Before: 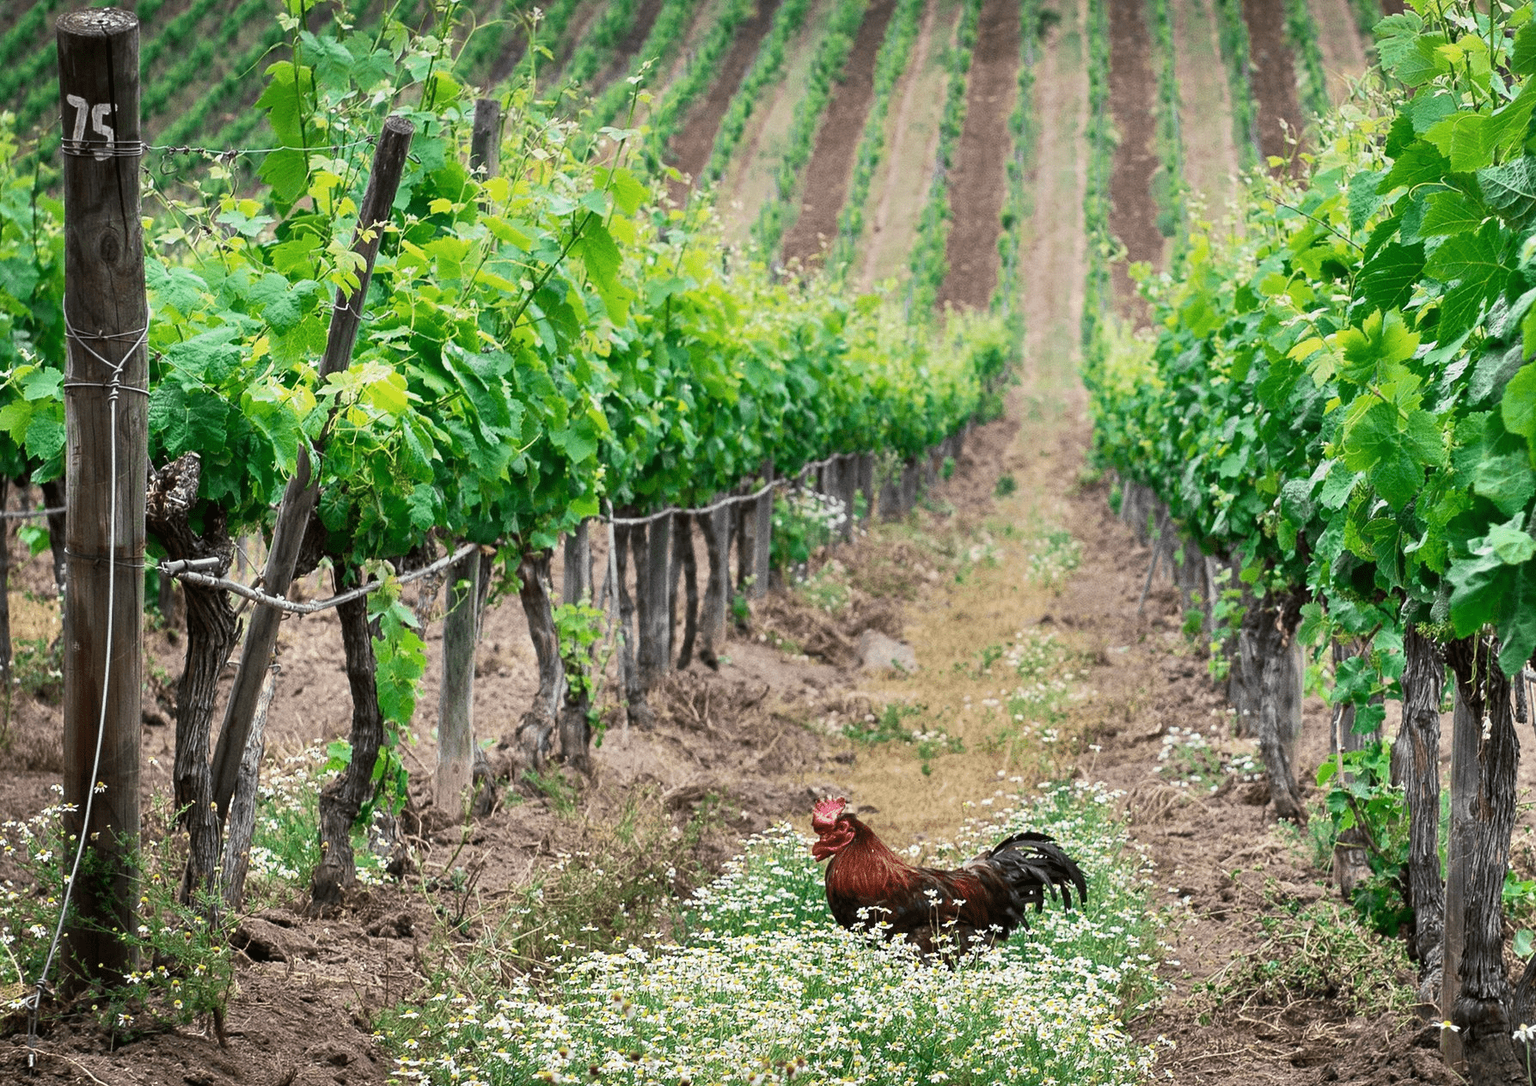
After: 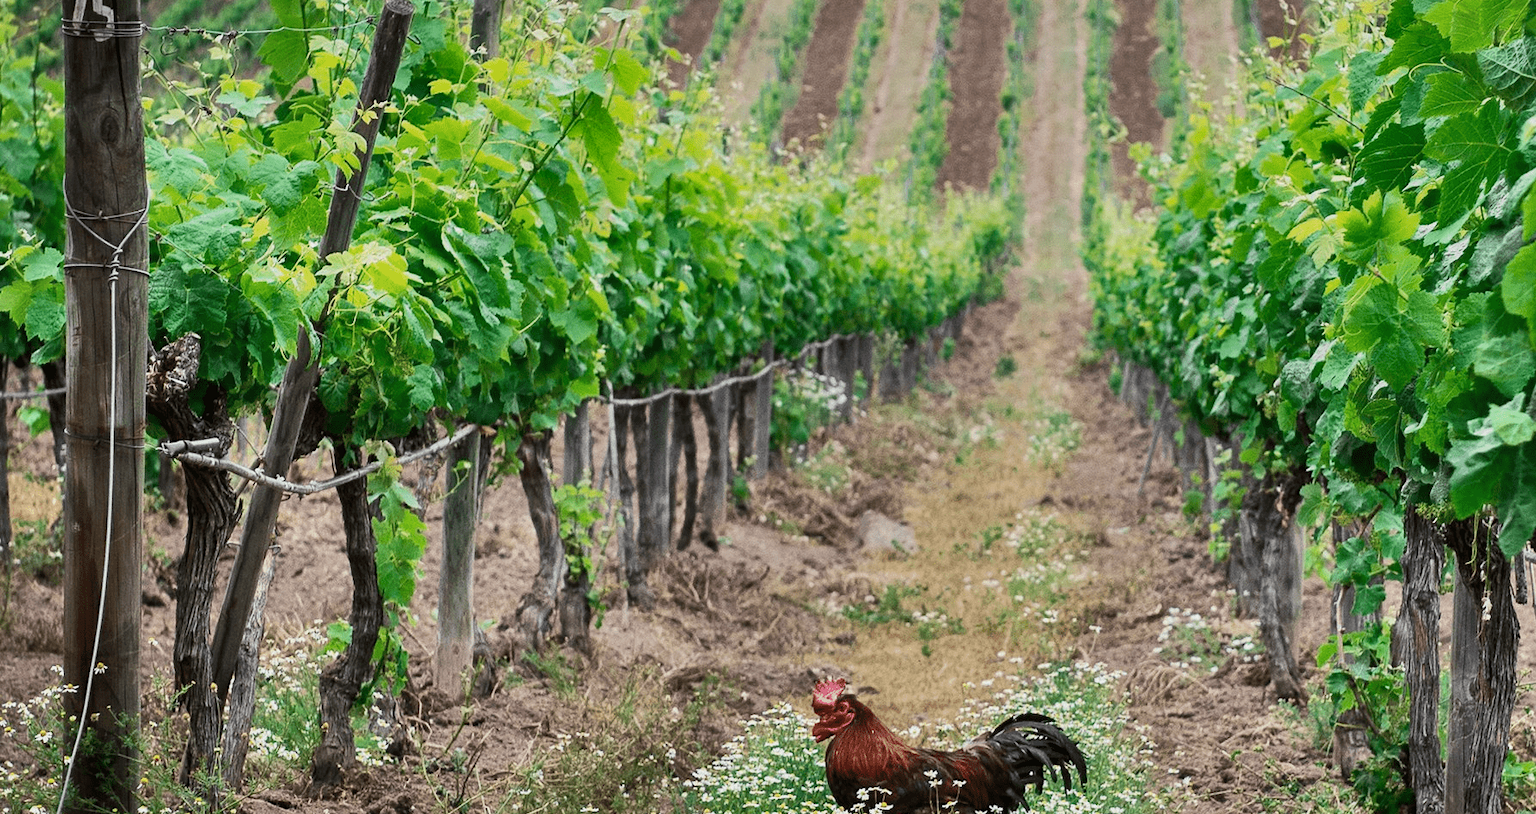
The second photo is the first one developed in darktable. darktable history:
exposure: exposure -0.177 EV, compensate highlight preservation false
crop: top 11.038%, bottom 13.962%
shadows and highlights: soften with gaussian
